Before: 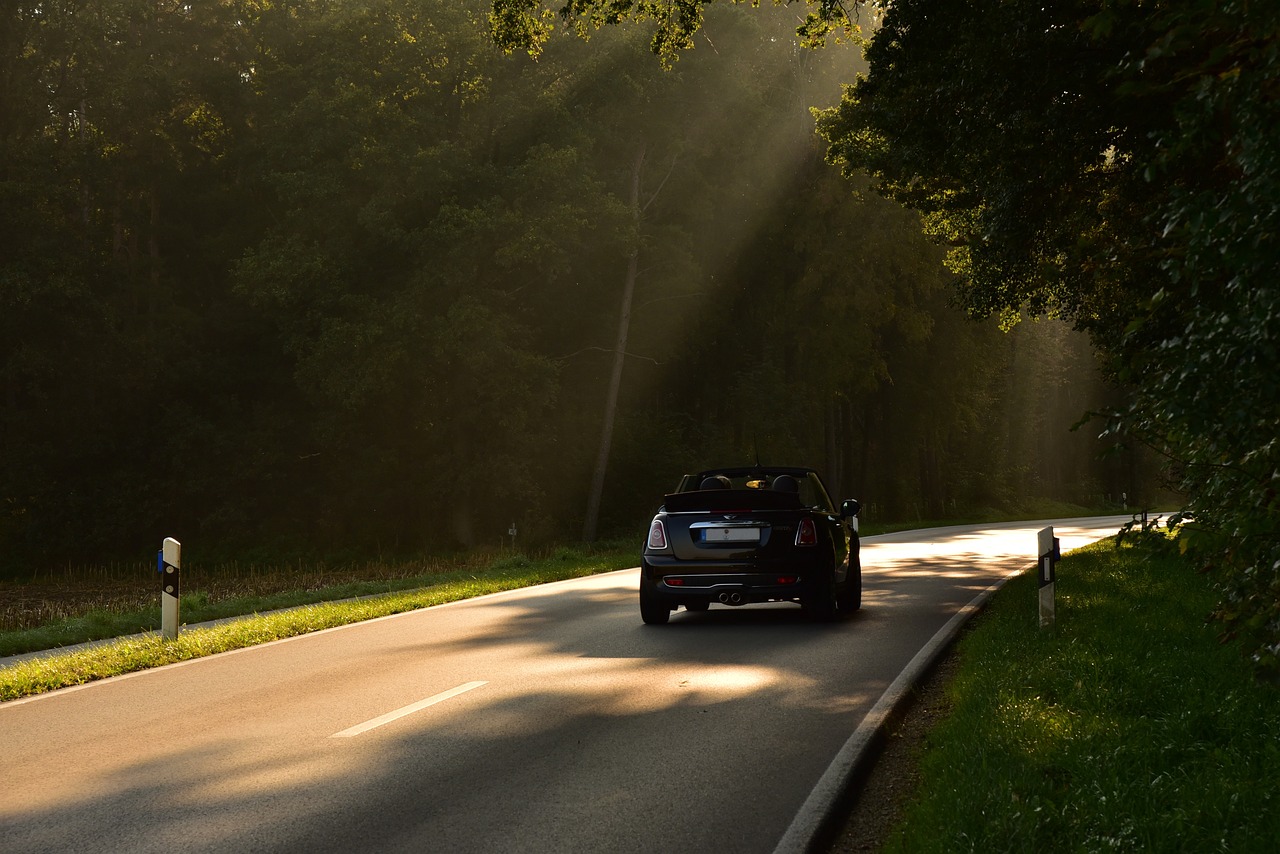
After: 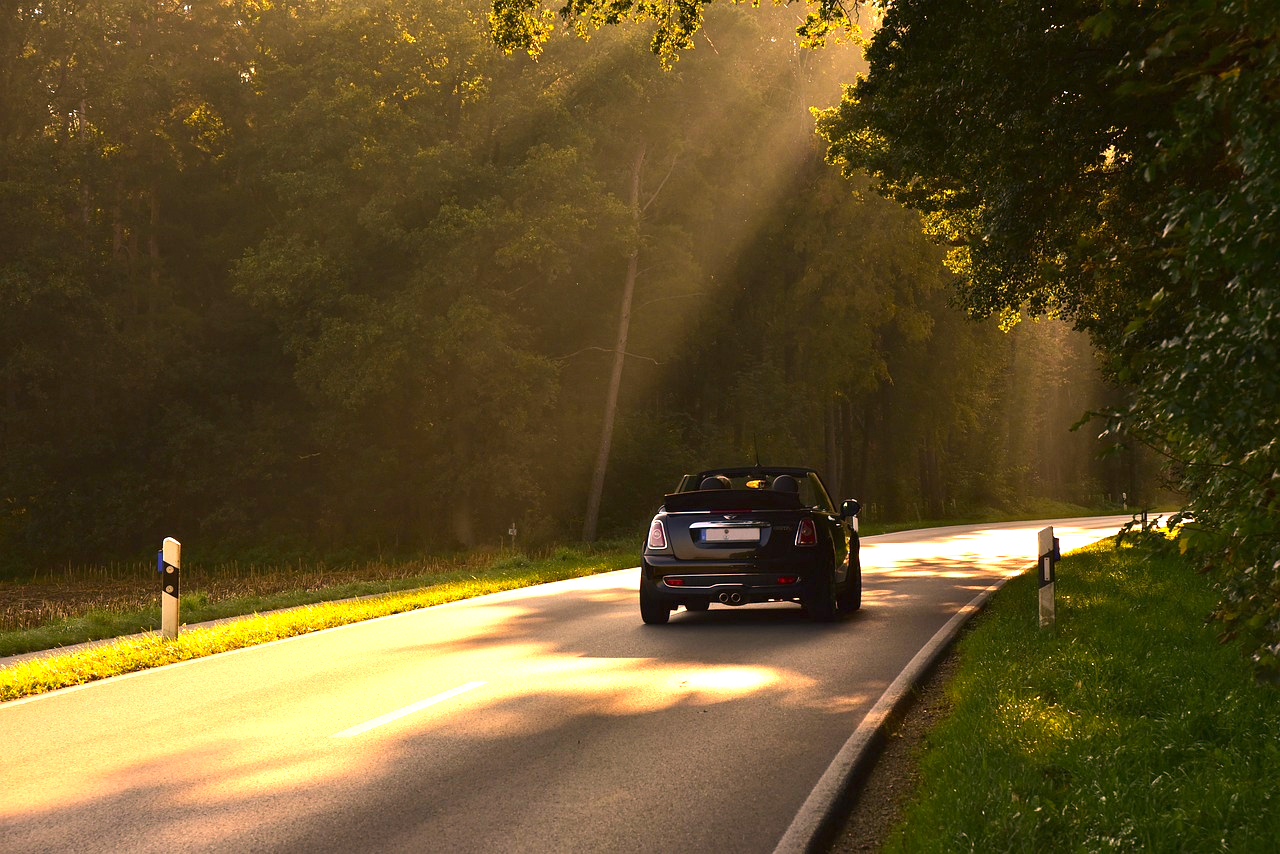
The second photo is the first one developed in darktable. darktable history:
color correction: highlights a* 20.44, highlights b* 19.27
exposure: black level correction 0, exposure 1.442 EV, compensate highlight preservation false
